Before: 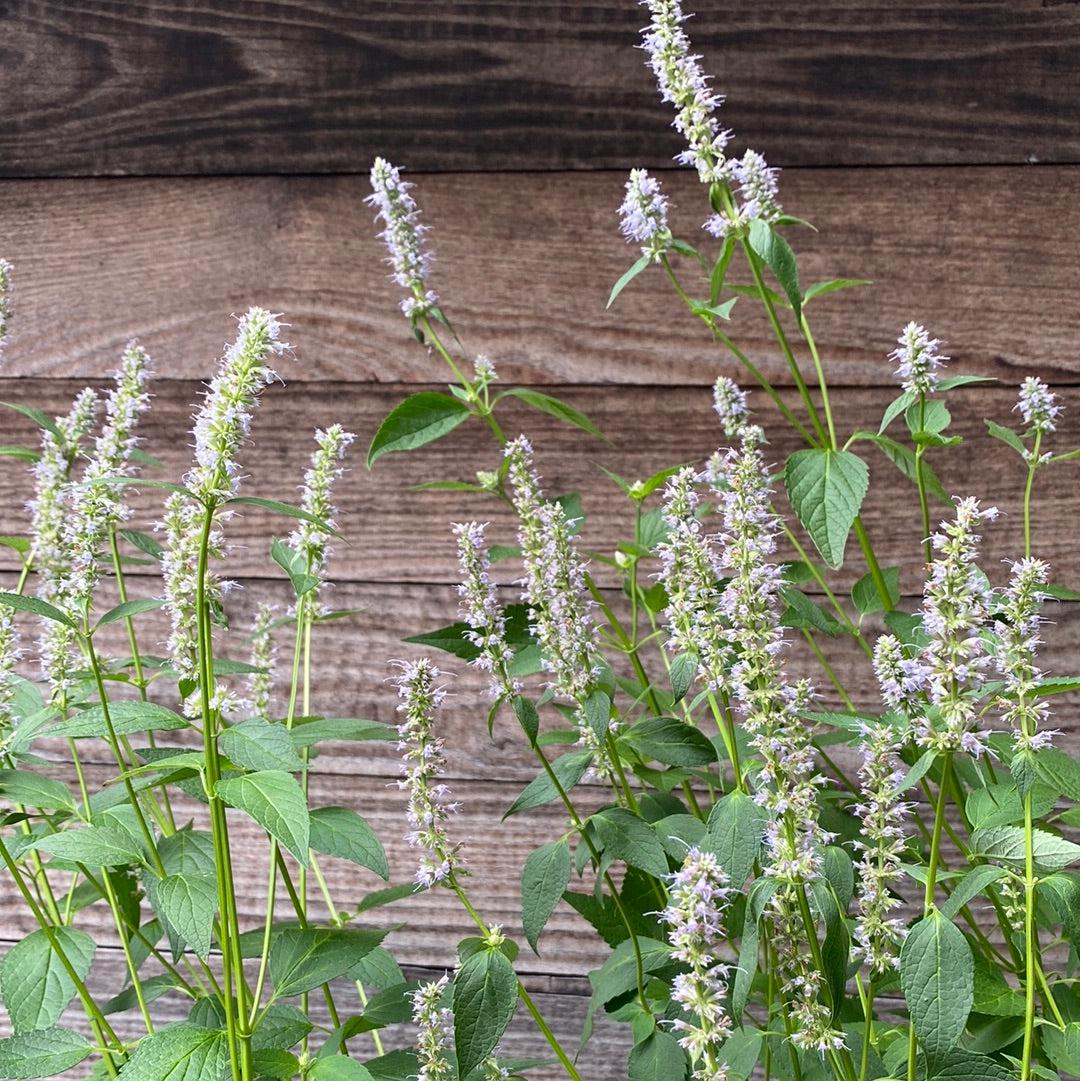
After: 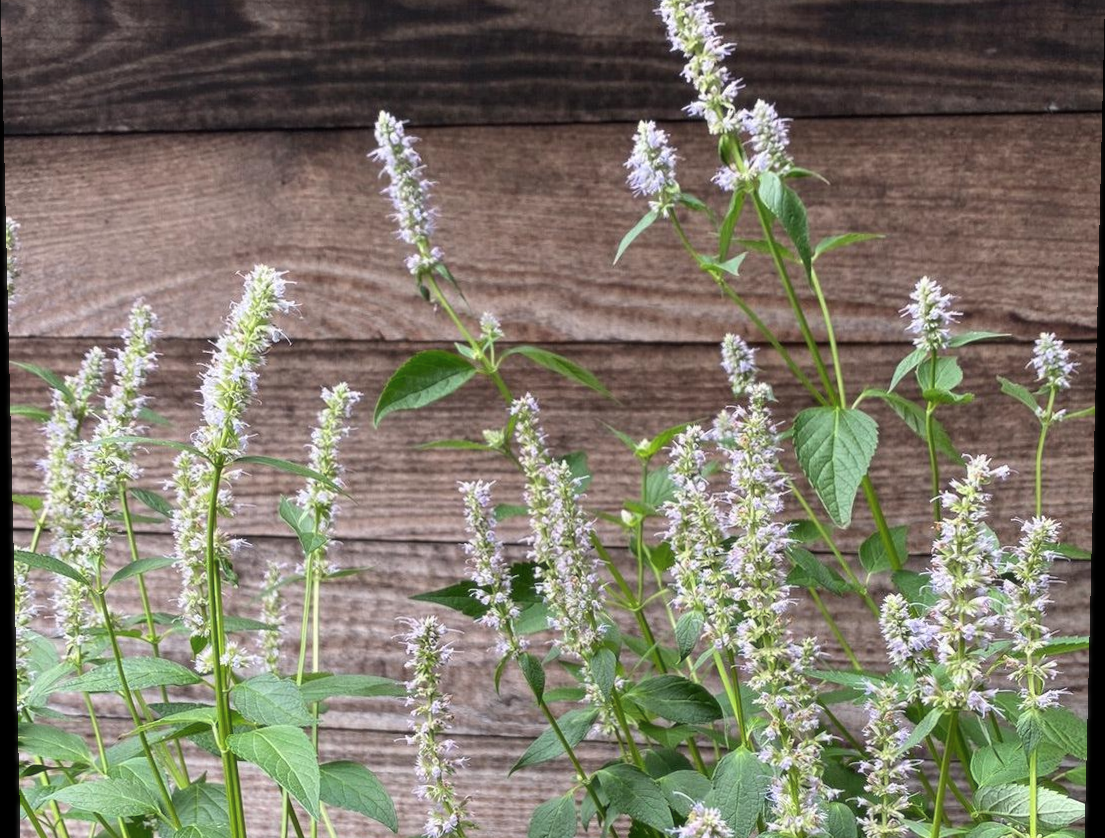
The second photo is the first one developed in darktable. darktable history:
soften: size 10%, saturation 50%, brightness 0.2 EV, mix 10%
crop: top 5.667%, bottom 17.637%
rotate and perspective: lens shift (vertical) 0.048, lens shift (horizontal) -0.024, automatic cropping off
